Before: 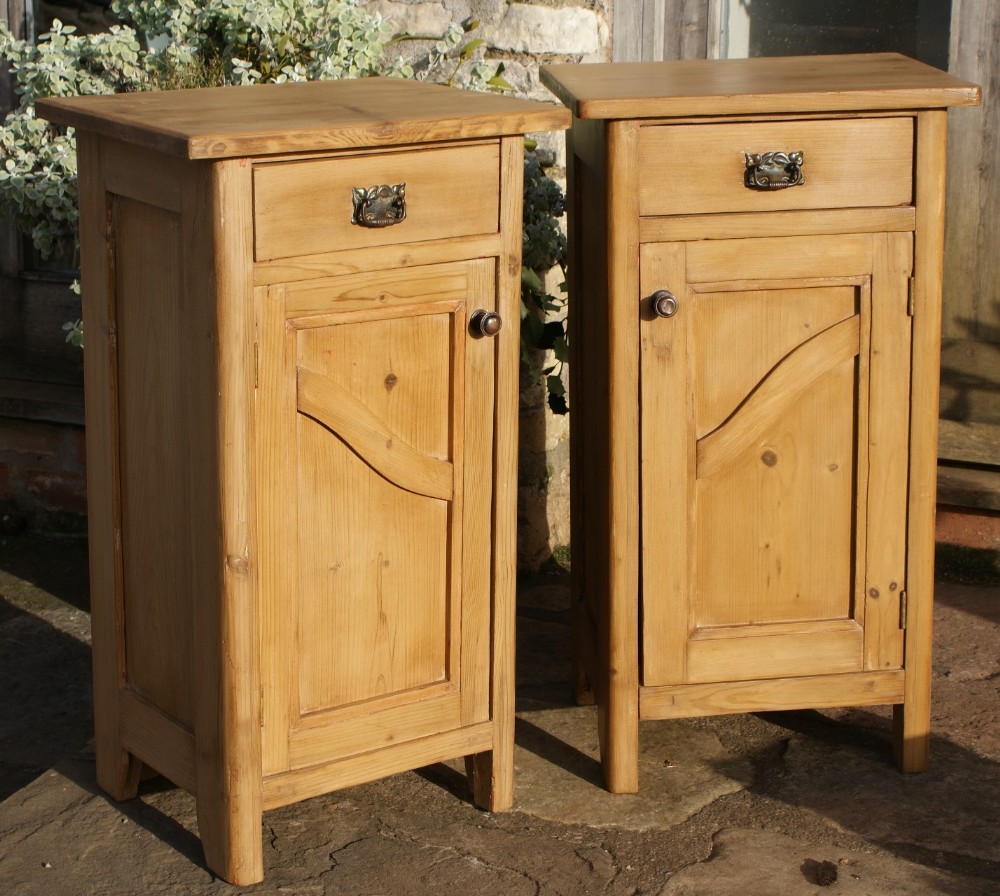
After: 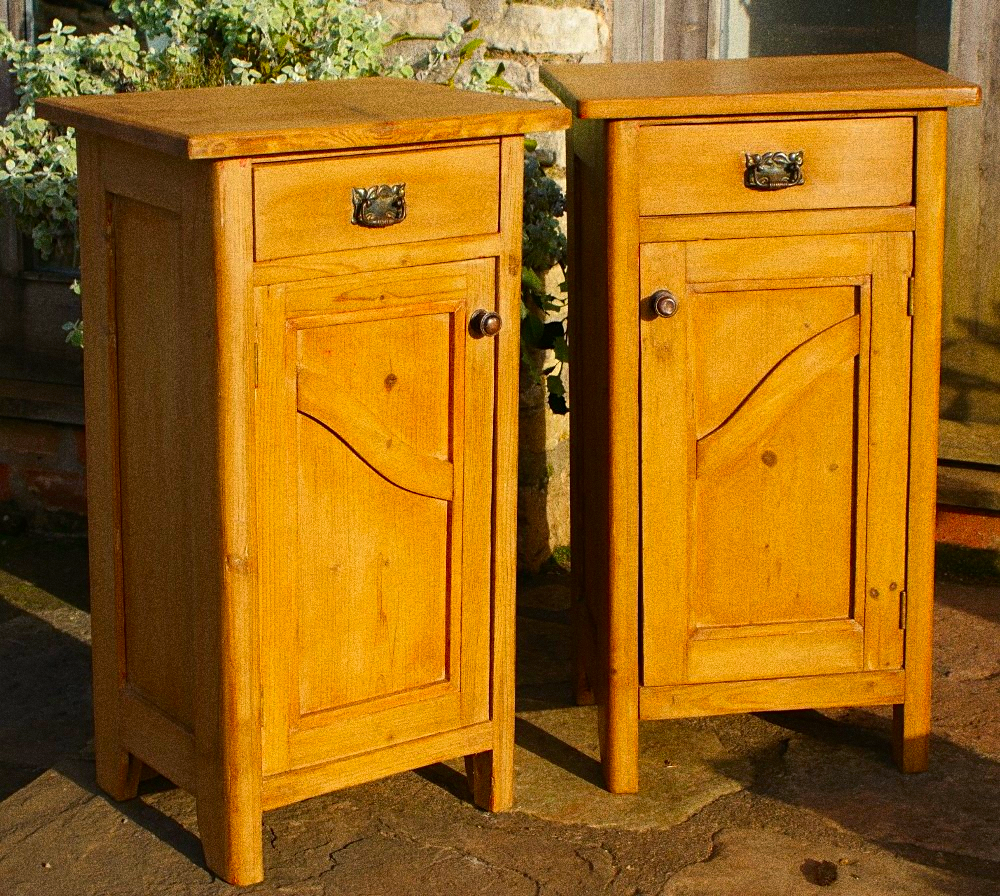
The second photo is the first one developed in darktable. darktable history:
color correction: saturation 1.8
grain: strength 49.07%
sharpen: amount 0.2
